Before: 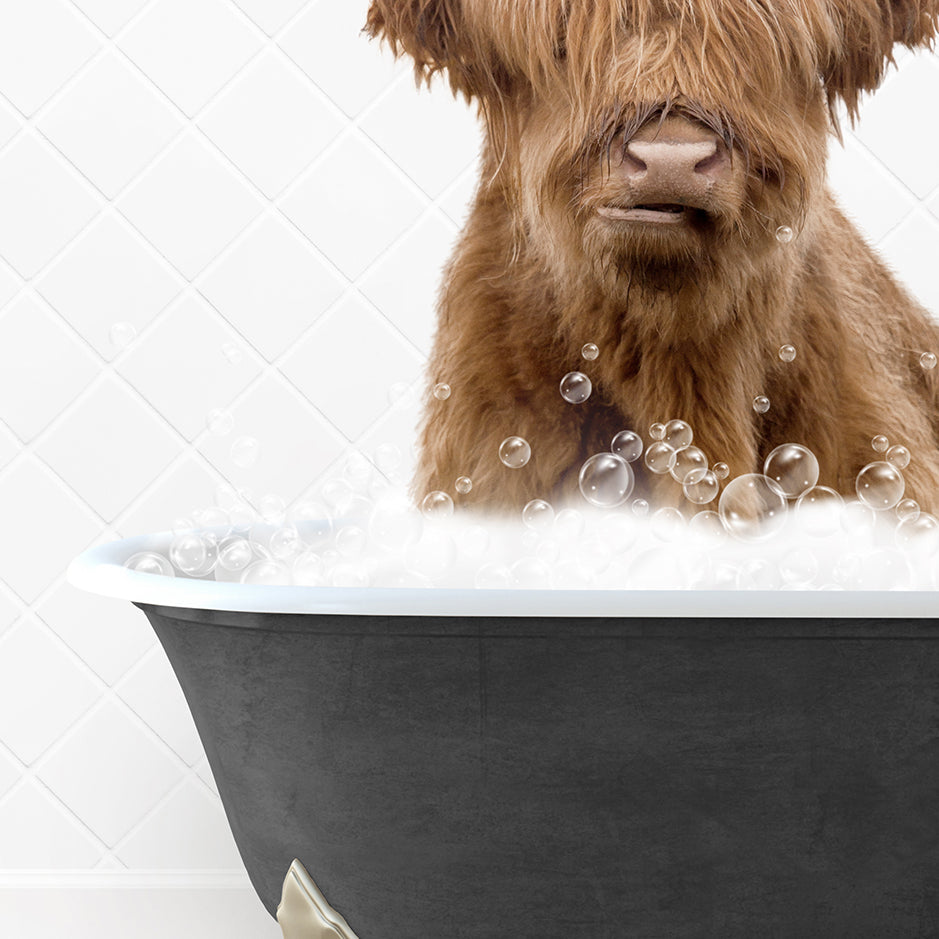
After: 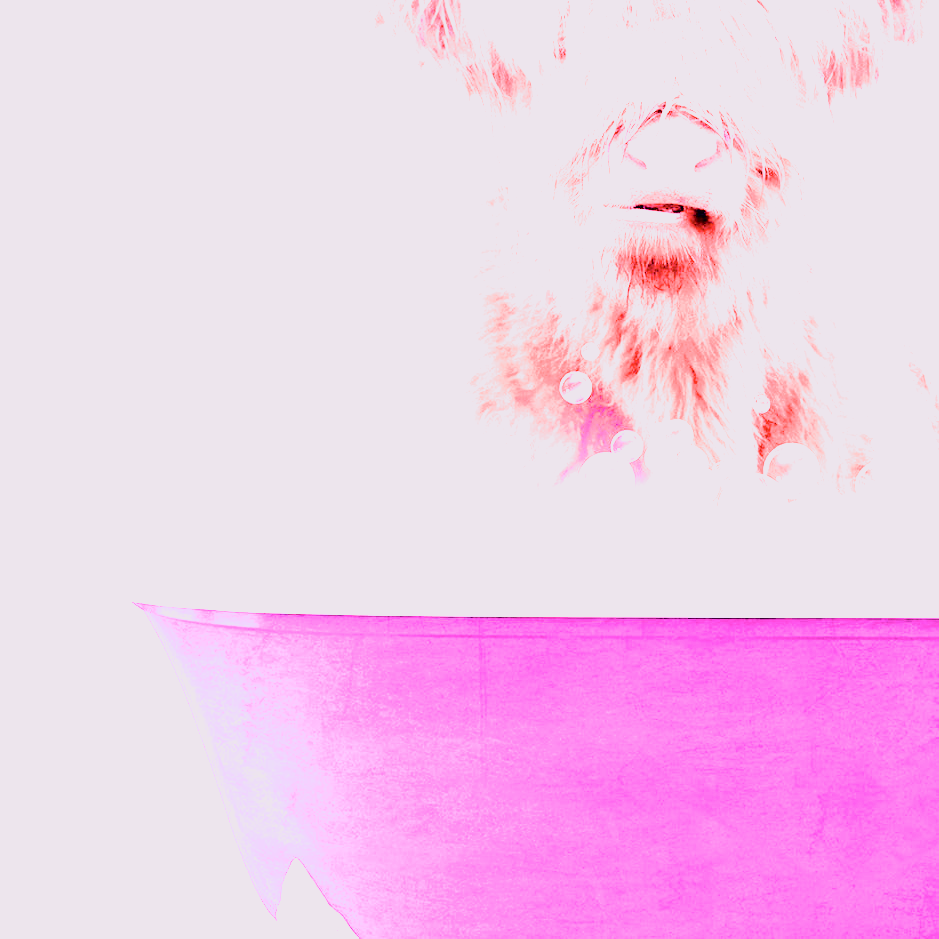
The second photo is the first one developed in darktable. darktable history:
tone curve: curves: ch0 [(0.003, 0.003) (0.104, 0.026) (0.236, 0.181) (0.401, 0.443) (0.495, 0.55) (0.625, 0.67) (0.819, 0.841) (0.96, 0.899)]; ch1 [(0, 0) (0.161, 0.092) (0.37, 0.302) (0.424, 0.402) (0.45, 0.466) (0.495, 0.51) (0.573, 0.571) (0.638, 0.641) (0.751, 0.741) (1, 1)]; ch2 [(0, 0) (0.352, 0.403) (0.466, 0.443) (0.524, 0.526) (0.56, 0.556) (1, 1)], color space Lab, independent channels, preserve colors none
filmic rgb: black relative exposure -7.65 EV, white relative exposure 4.56 EV, hardness 3.61
white balance: red 8, blue 8
